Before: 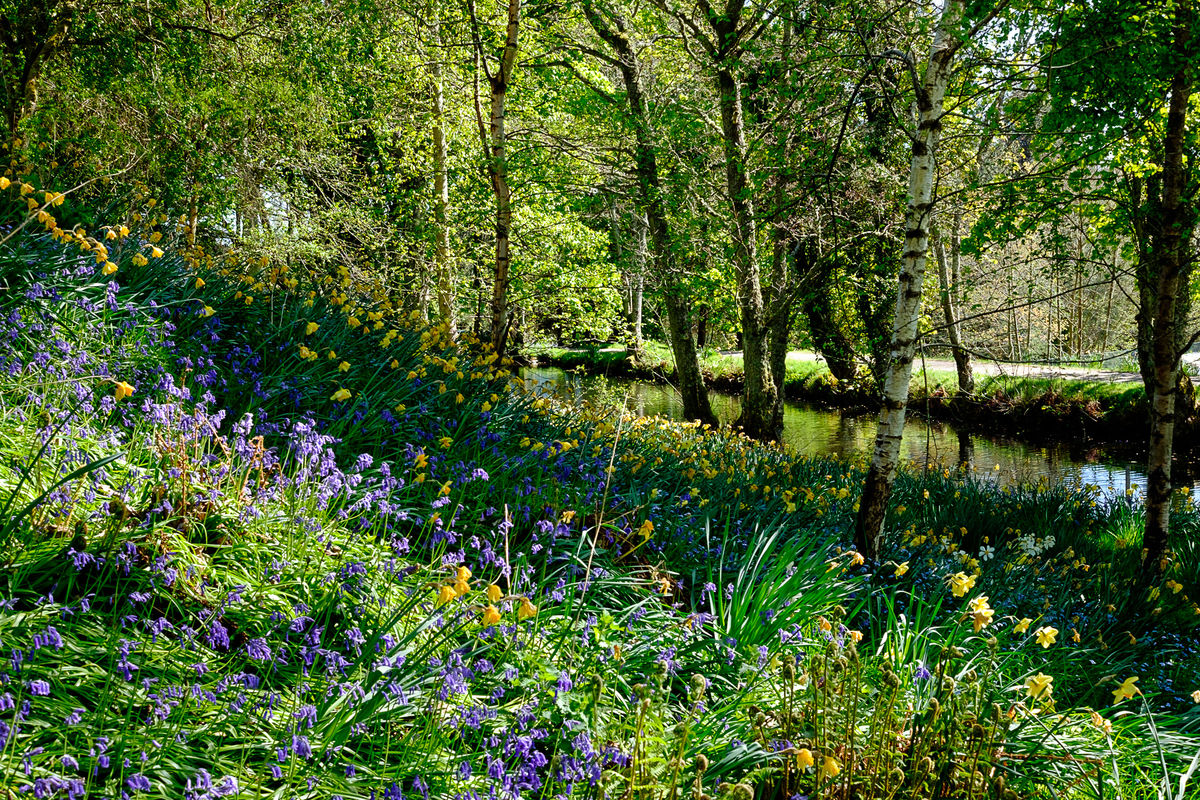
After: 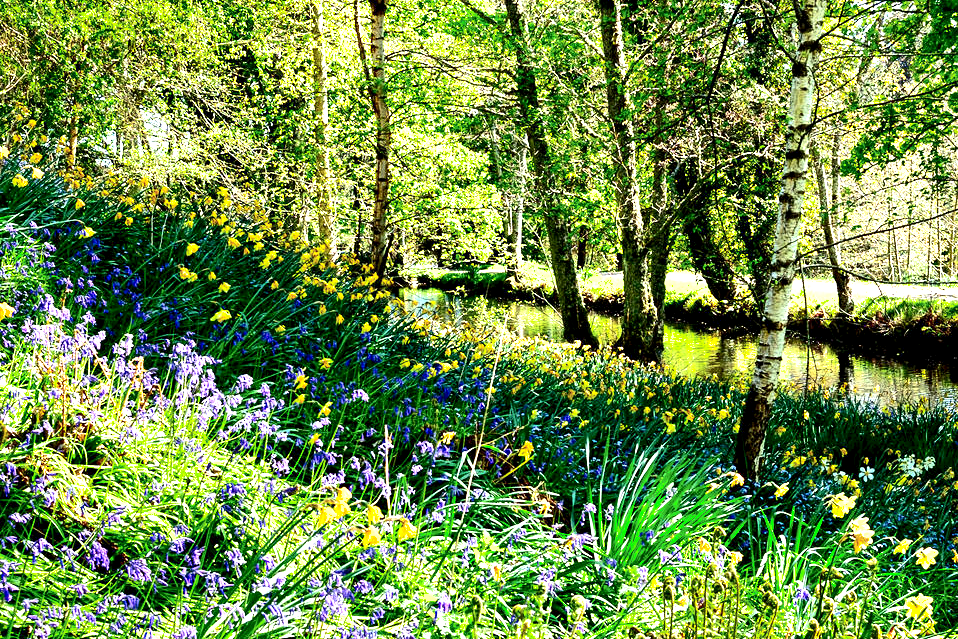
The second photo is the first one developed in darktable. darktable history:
shadows and highlights: on, module defaults
crop and rotate: left 10.071%, top 10.071%, right 10.02%, bottom 10.02%
exposure: black level correction 0, exposure 1.198 EV, compensate exposure bias true, compensate highlight preservation false
local contrast: highlights 123%, shadows 126%, detail 140%, midtone range 0.254
contrast brightness saturation: contrast 0.39, brightness 0.1
